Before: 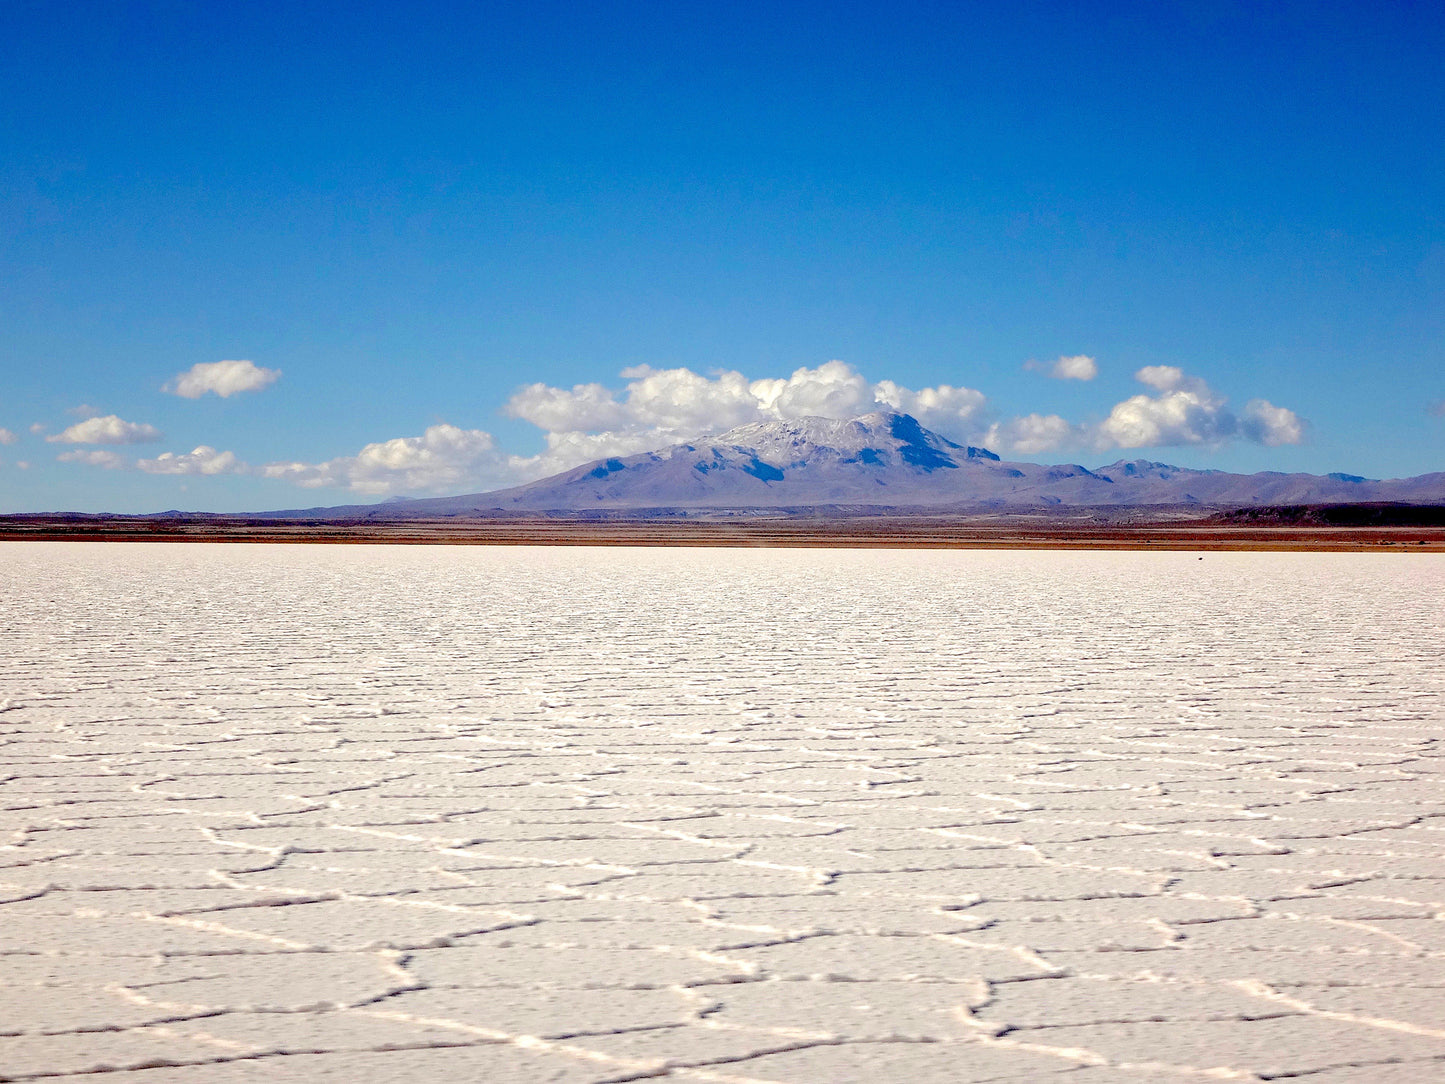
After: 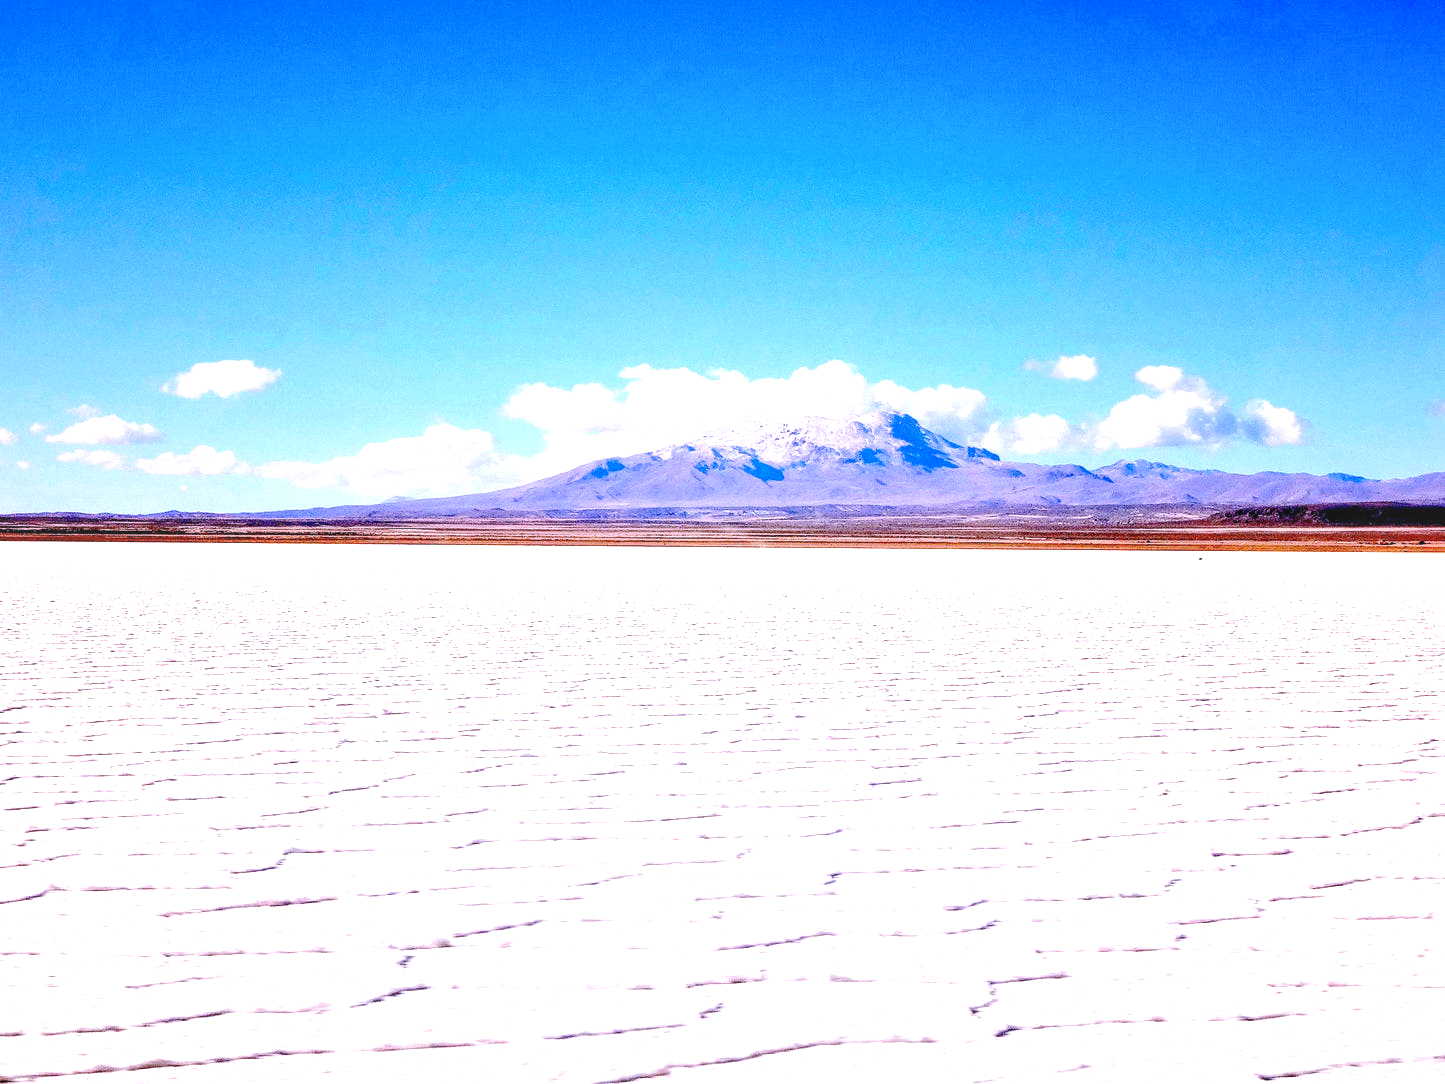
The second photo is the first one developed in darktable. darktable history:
exposure: black level correction 0, exposure 1.1 EV, compensate exposure bias true, compensate highlight preservation false
white balance: red 1.042, blue 1.17
local contrast: on, module defaults
